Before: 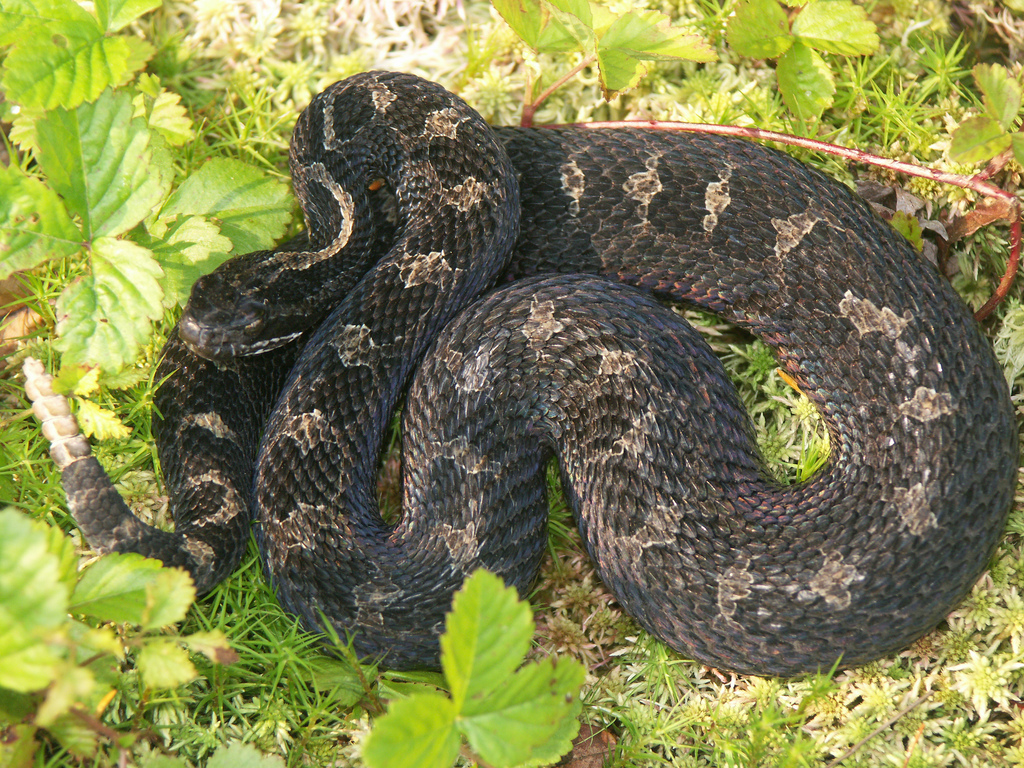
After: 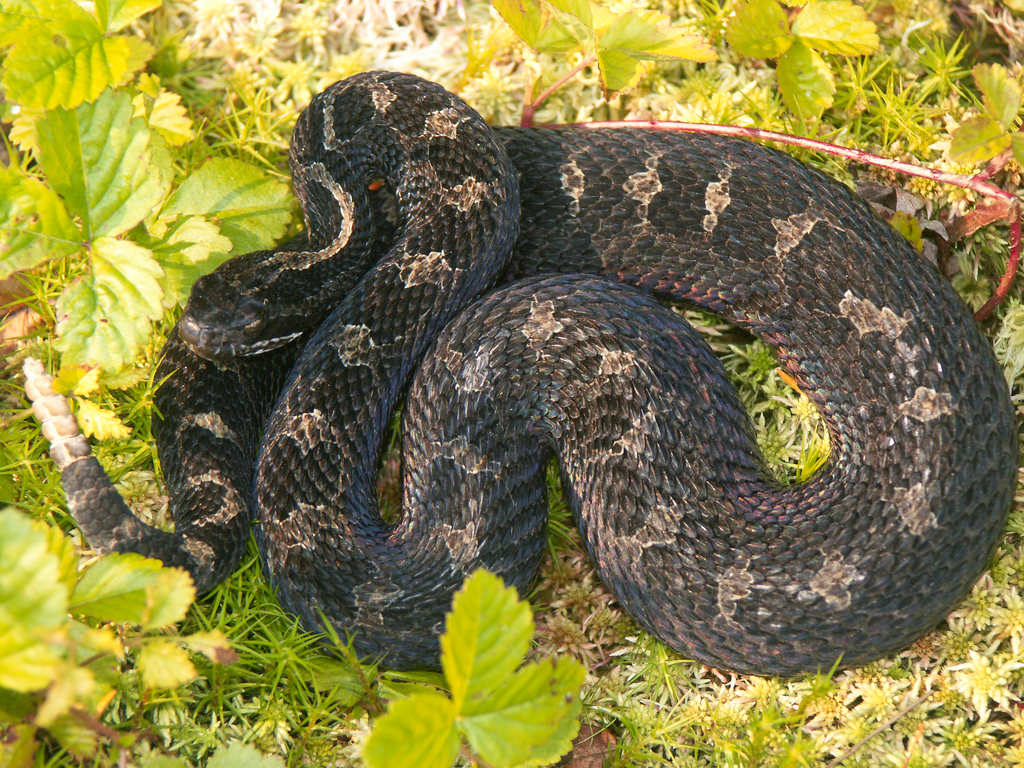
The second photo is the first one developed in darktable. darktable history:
color zones: curves: ch1 [(0.235, 0.558) (0.75, 0.5)]; ch2 [(0.25, 0.462) (0.749, 0.457)]
contrast brightness saturation: contrast 0.05
